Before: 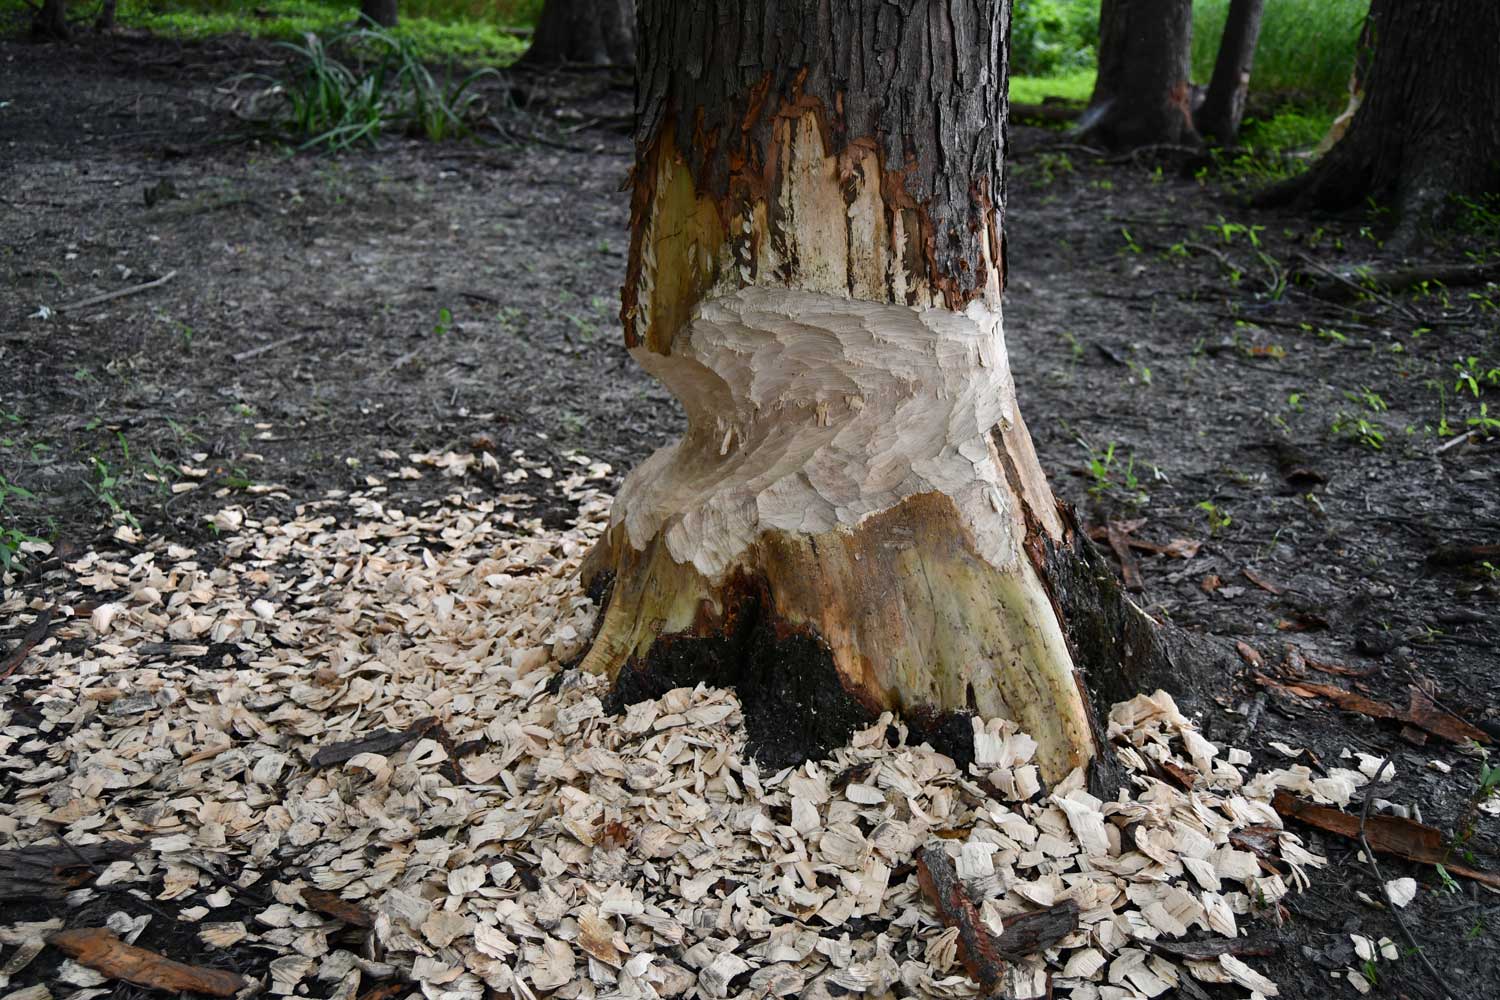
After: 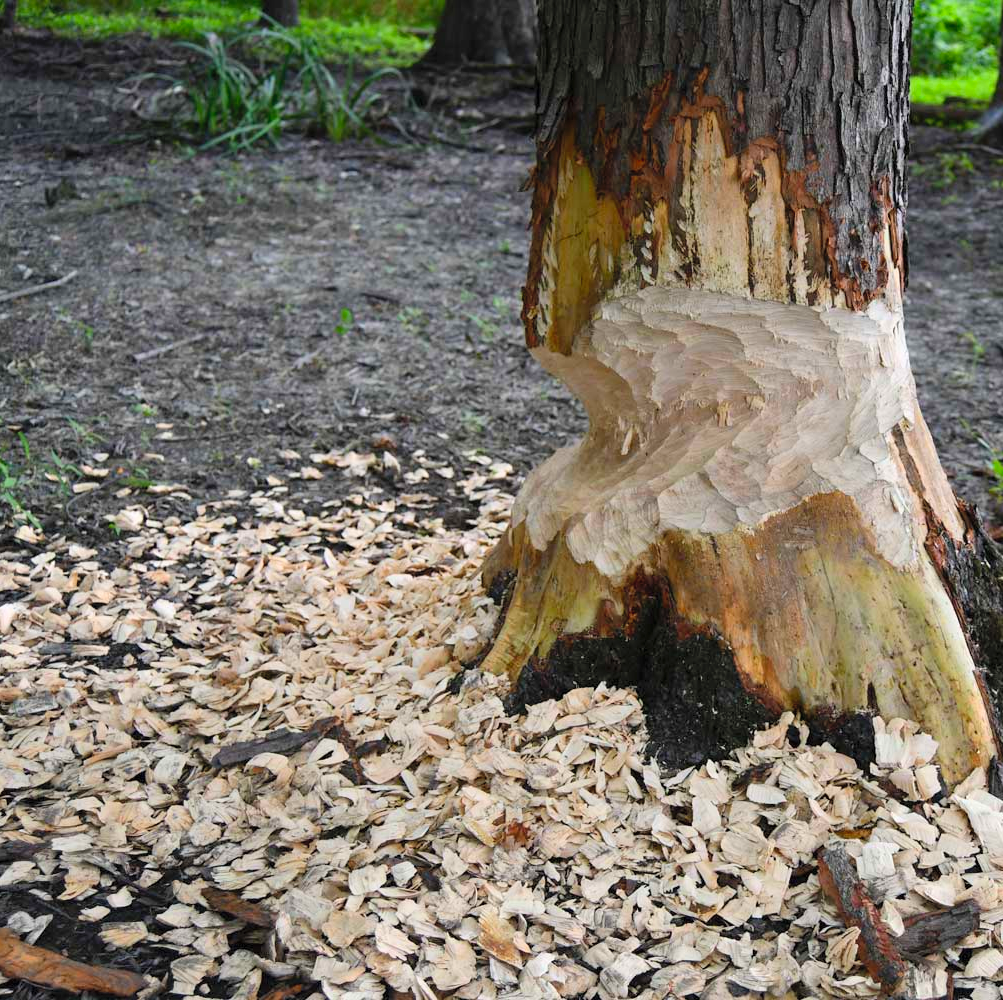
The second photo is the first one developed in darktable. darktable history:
contrast brightness saturation: contrast 0.07, brightness 0.179, saturation 0.405
crop and rotate: left 6.62%, right 26.502%
